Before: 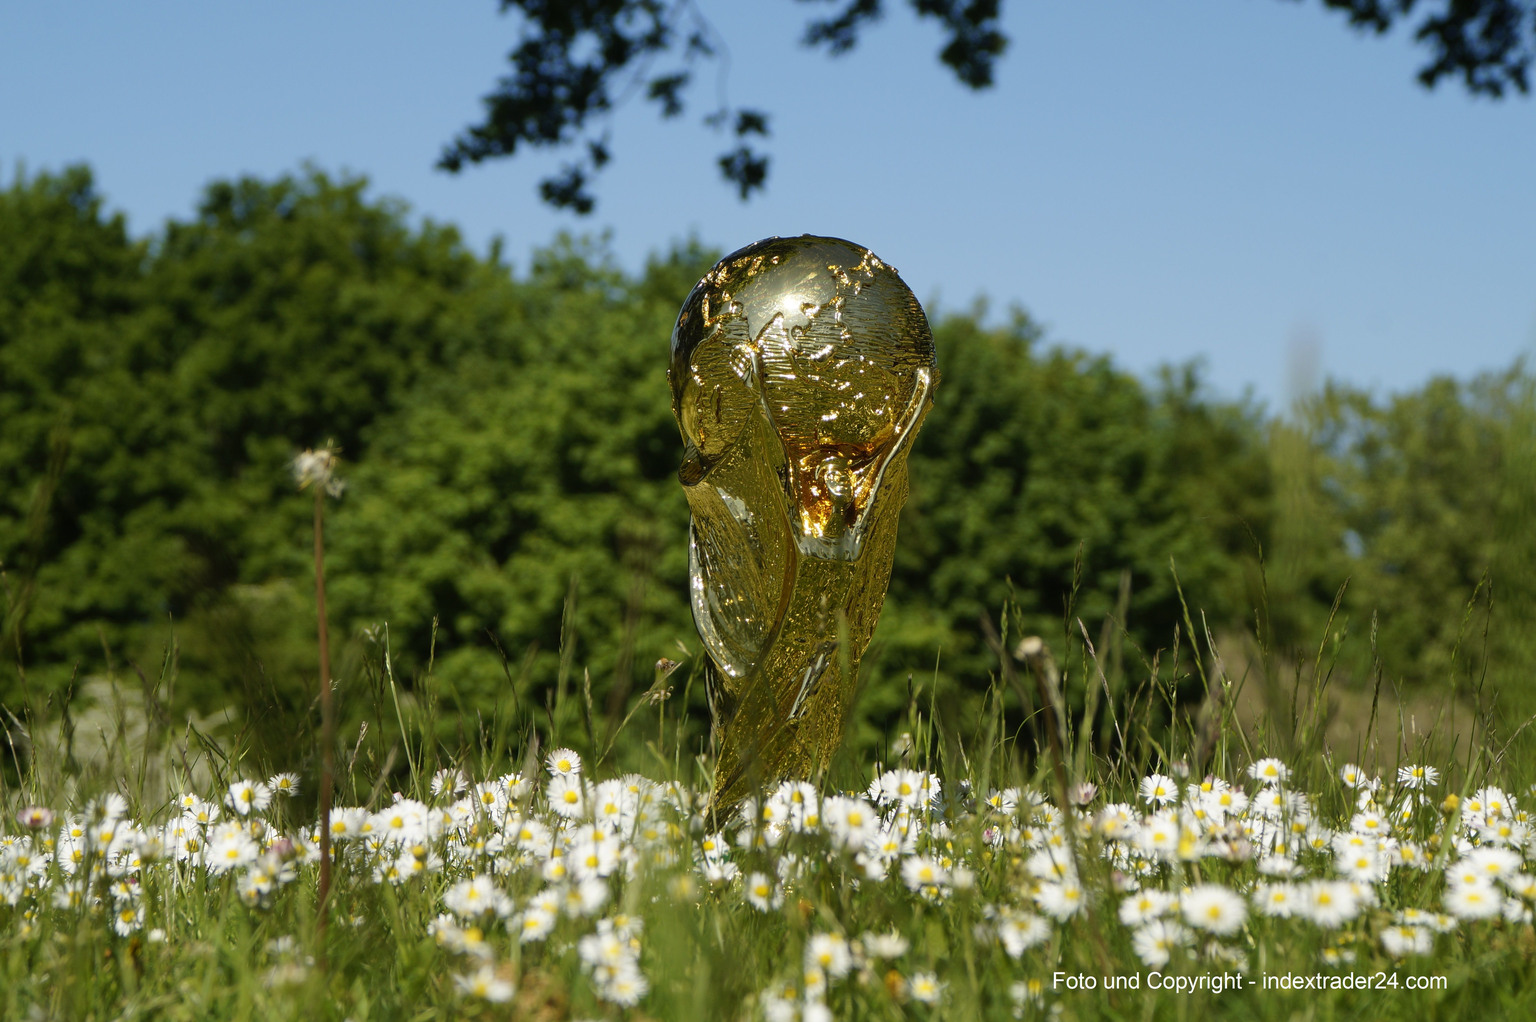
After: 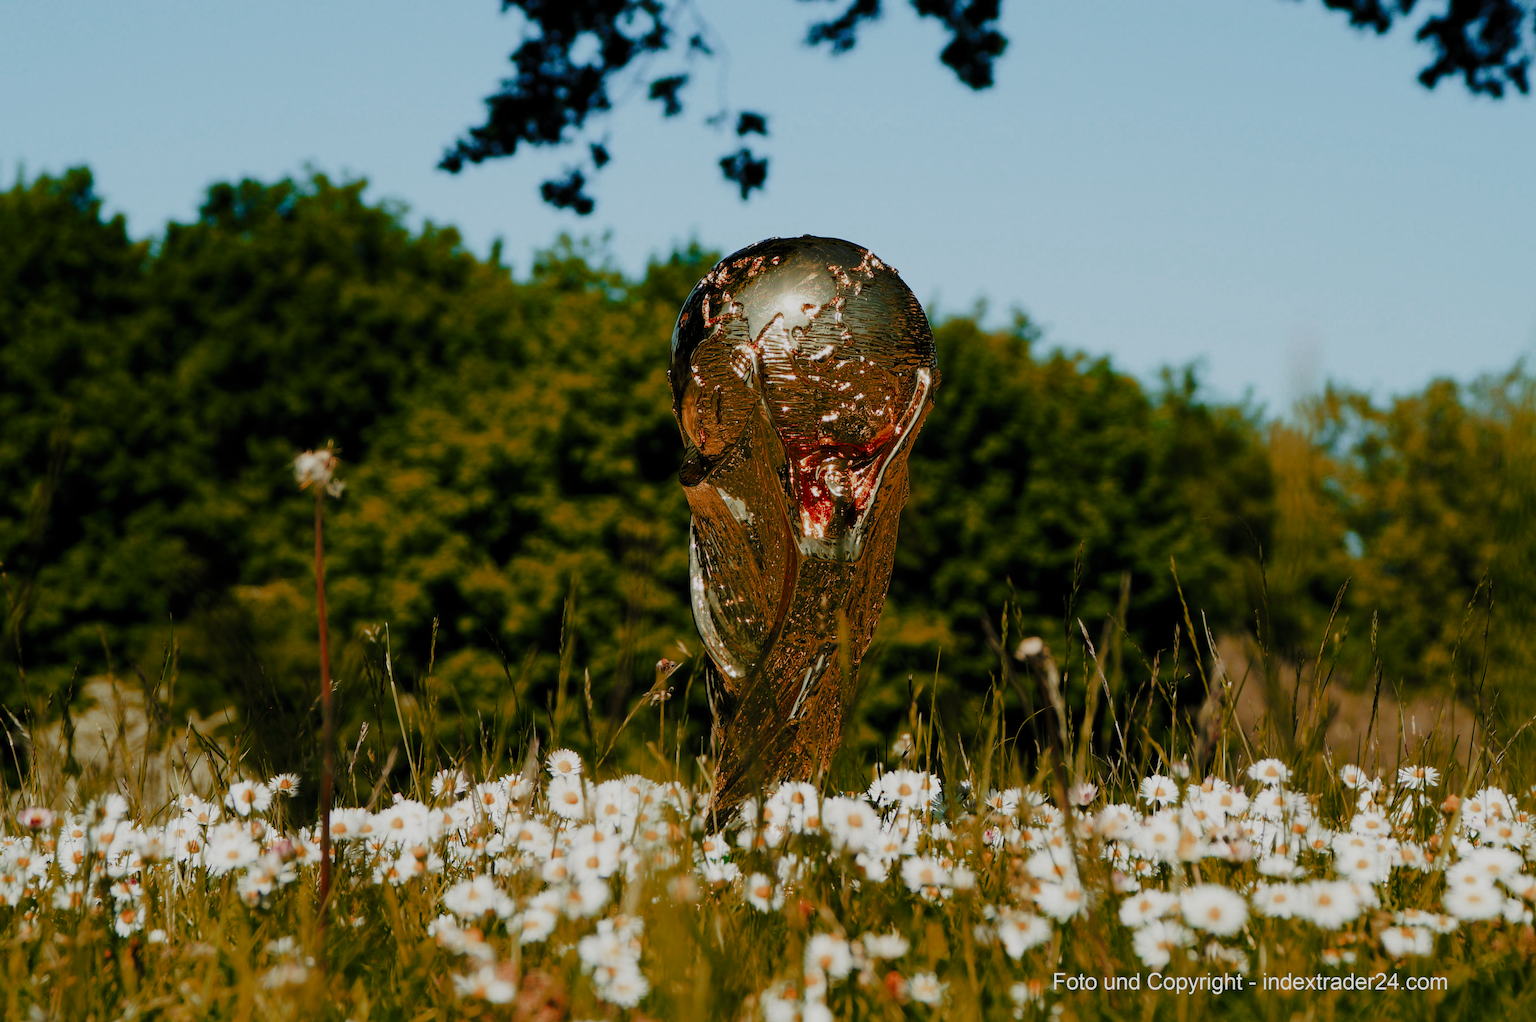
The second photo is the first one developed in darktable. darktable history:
color zones: curves: ch0 [(0, 0.299) (0.25, 0.383) (0.456, 0.352) (0.736, 0.571)]; ch1 [(0, 0.63) (0.151, 0.568) (0.254, 0.416) (0.47, 0.558) (0.732, 0.37) (0.909, 0.492)]; ch2 [(0.004, 0.604) (0.158, 0.443) (0.257, 0.403) (0.761, 0.468)]
filmic rgb: black relative exposure -7.65 EV, white relative exposure 4.56 EV, hardness 3.61, contrast 1.06, color science v5 (2021), contrast in shadows safe, contrast in highlights safe
tone curve: curves: ch0 [(0.003, 0) (0.066, 0.031) (0.16, 0.089) (0.269, 0.218) (0.395, 0.408) (0.517, 0.56) (0.684, 0.734) (0.791, 0.814) (1, 1)]; ch1 [(0, 0) (0.164, 0.115) (0.337, 0.332) (0.39, 0.398) (0.464, 0.461) (0.501, 0.5) (0.507, 0.5) (0.534, 0.532) (0.577, 0.59) (0.652, 0.681) (0.733, 0.764) (0.819, 0.823) (1, 1)]; ch2 [(0, 0) (0.337, 0.382) (0.464, 0.476) (0.501, 0.5) (0.527, 0.54) (0.551, 0.565) (0.628, 0.632) (0.689, 0.686) (1, 1)], preserve colors none
